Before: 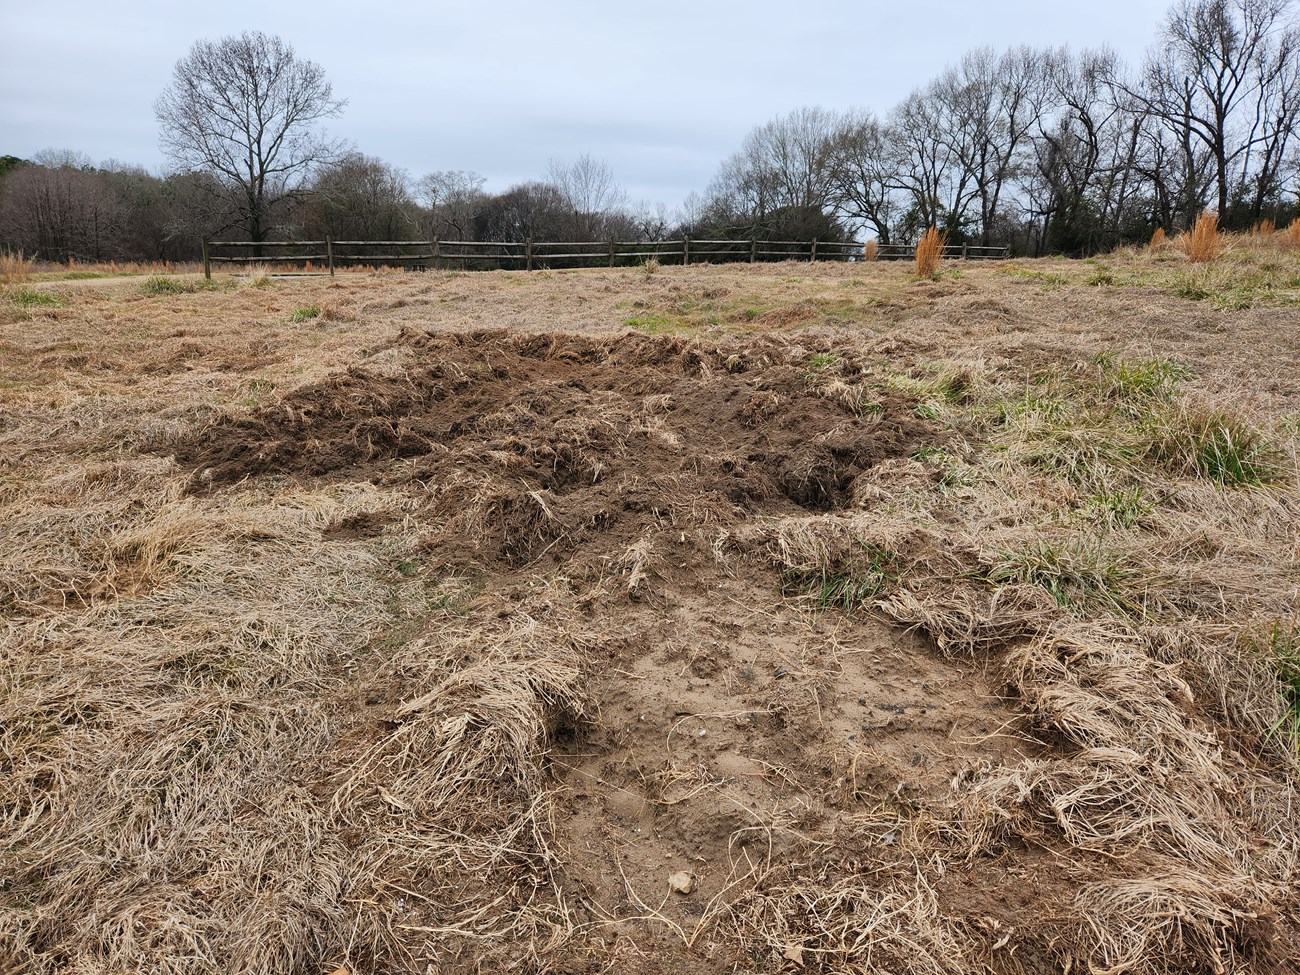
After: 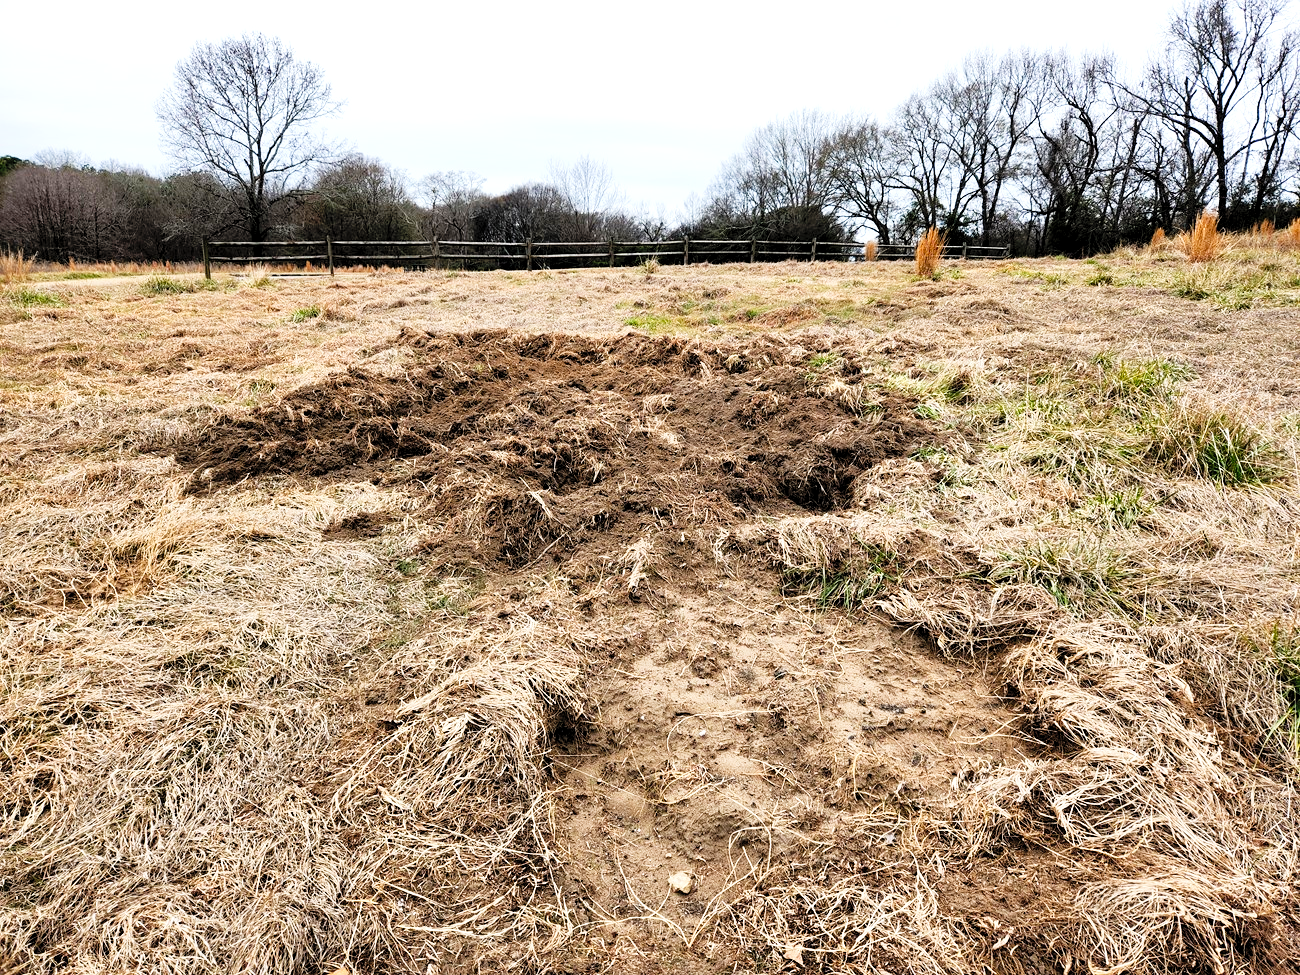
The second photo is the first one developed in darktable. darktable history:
tone equalizer: smoothing diameter 2.03%, edges refinement/feathering 20.98, mask exposure compensation -1.57 EV, filter diffusion 5
levels: black 0.05%, levels [0.062, 0.494, 0.925]
tone curve: curves: ch0 [(0, 0) (0.003, 0.011) (0.011, 0.014) (0.025, 0.023) (0.044, 0.035) (0.069, 0.047) (0.1, 0.065) (0.136, 0.098) (0.177, 0.139) (0.224, 0.214) (0.277, 0.306) (0.335, 0.392) (0.399, 0.484) (0.468, 0.584) (0.543, 0.68) (0.623, 0.772) (0.709, 0.847) (0.801, 0.905) (0.898, 0.951) (1, 1)], preserve colors none
